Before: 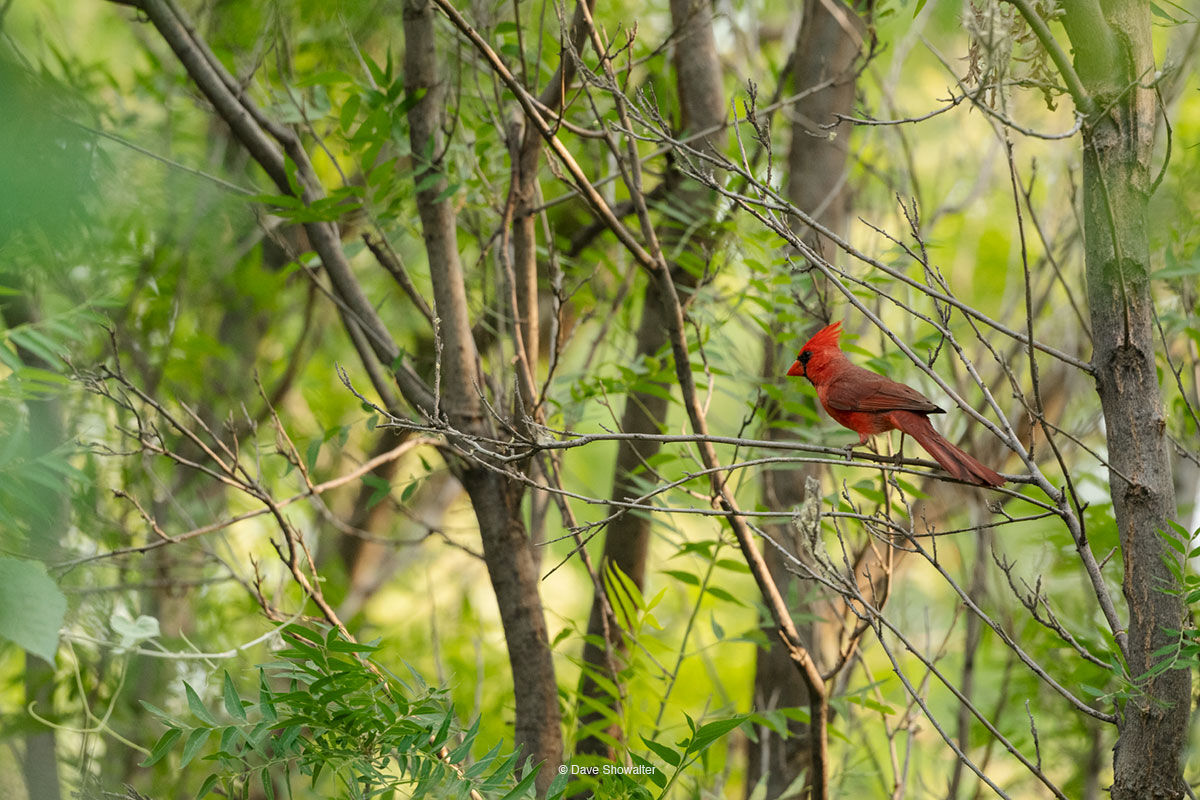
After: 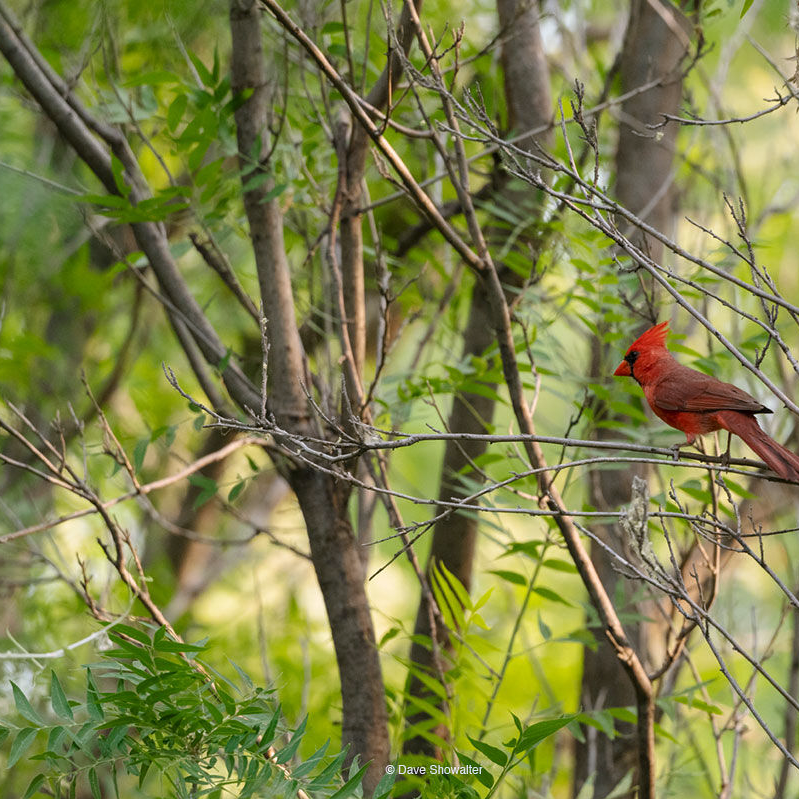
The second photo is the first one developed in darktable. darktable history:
crop and rotate: left 14.436%, right 18.898%
white balance: red 1.004, blue 1.096
base curve: curves: ch0 [(0, 0) (0.303, 0.277) (1, 1)]
